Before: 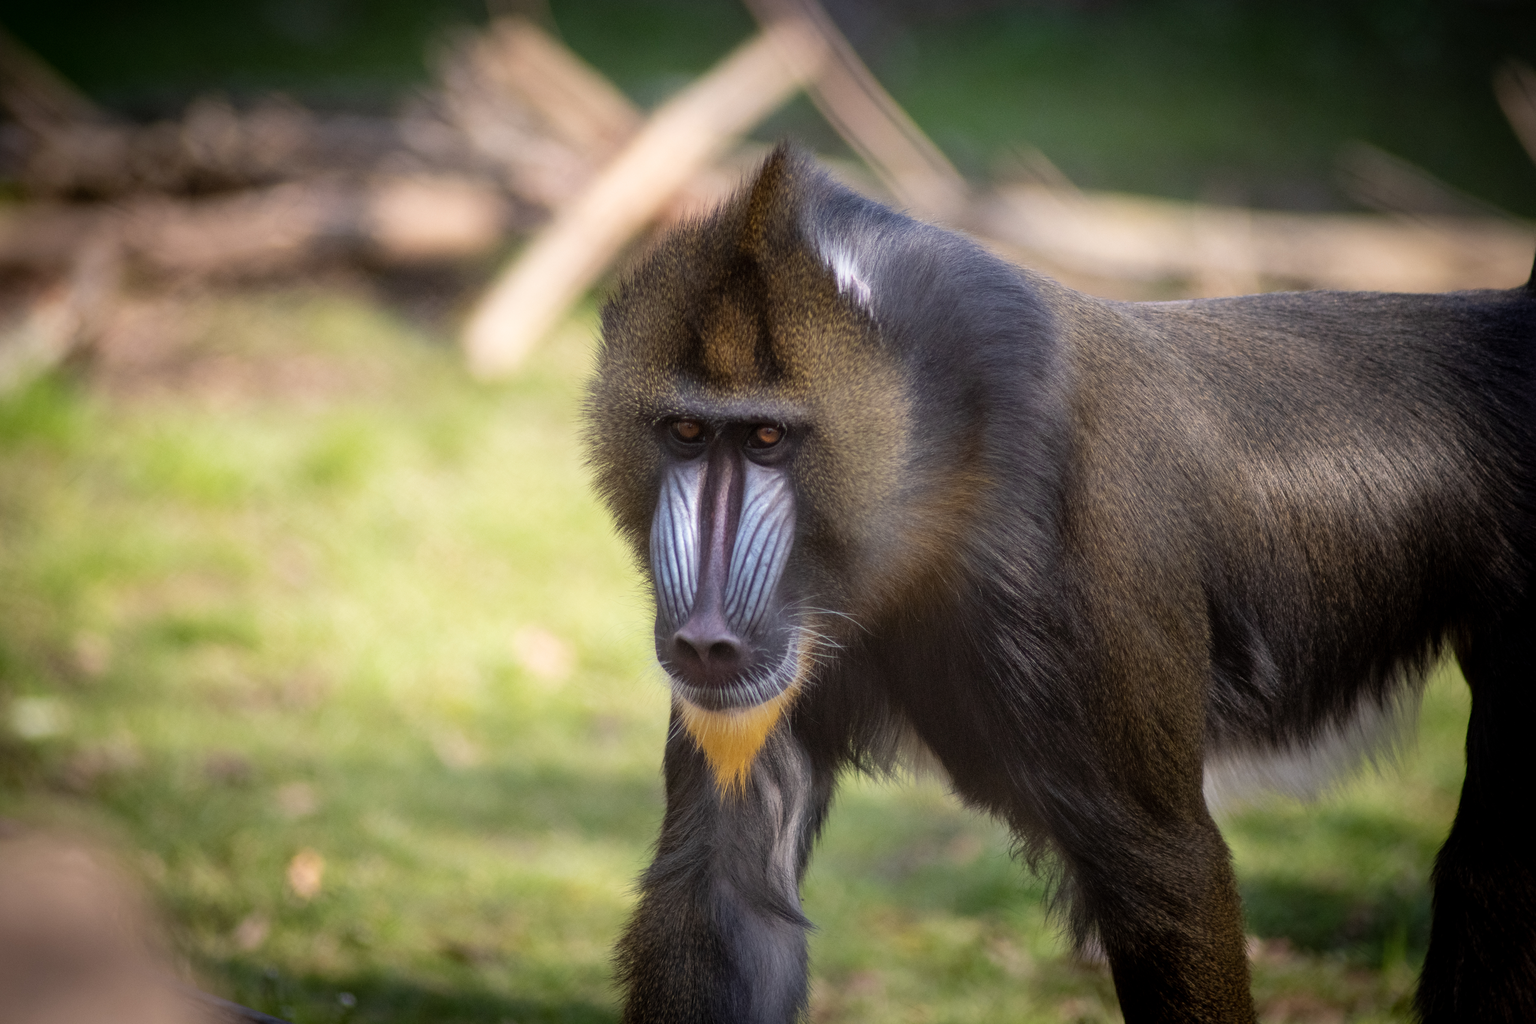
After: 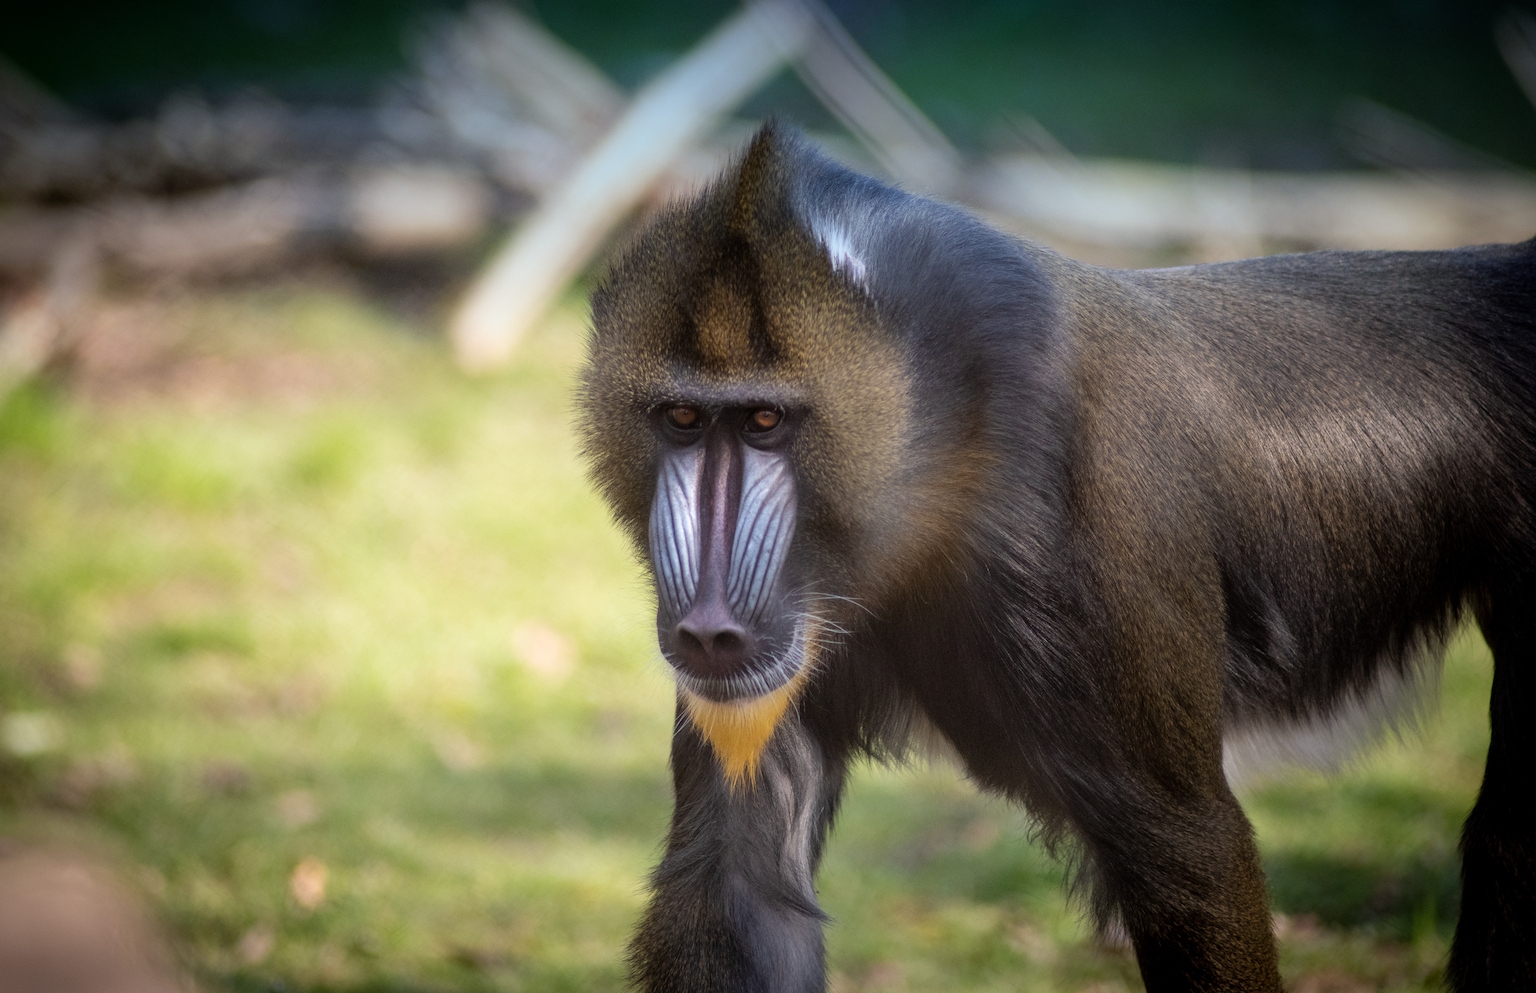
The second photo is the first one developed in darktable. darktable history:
graduated density: density 2.02 EV, hardness 44%, rotation 0.374°, offset 8.21, hue 208.8°, saturation 97%
rotate and perspective: rotation -2°, crop left 0.022, crop right 0.978, crop top 0.049, crop bottom 0.951
